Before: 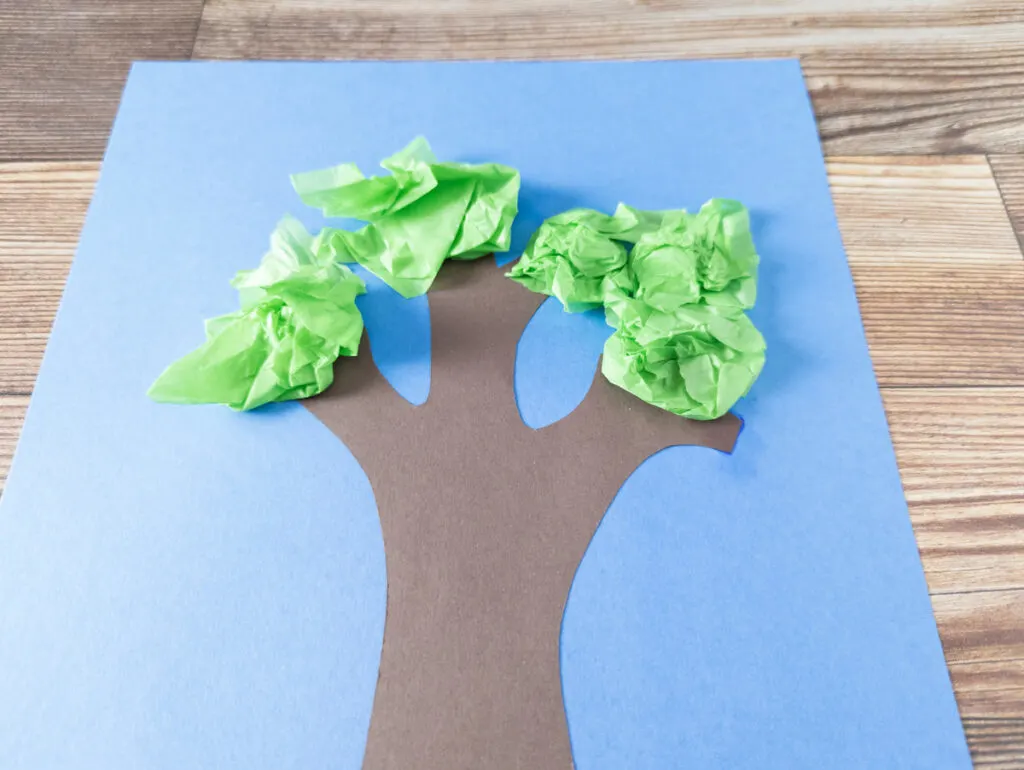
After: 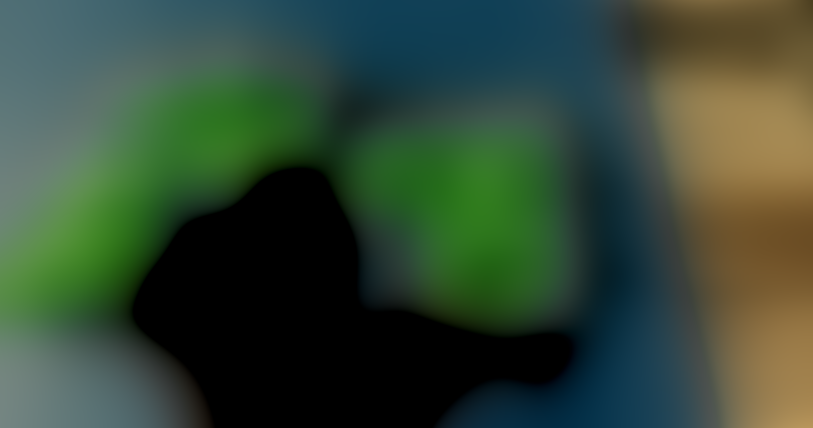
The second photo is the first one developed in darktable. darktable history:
lowpass: radius 31.92, contrast 1.72, brightness -0.98, saturation 0.94
local contrast: mode bilateral grid, contrast 20, coarseness 50, detail 120%, midtone range 0.2
color balance: mode lift, gamma, gain (sRGB), lift [1.014, 0.966, 0.918, 0.87], gamma [0.86, 0.734, 0.918, 0.976], gain [1.063, 1.13, 1.063, 0.86]
rgb levels: levels [[0.029, 0.461, 0.922], [0, 0.5, 1], [0, 0.5, 1]]
tone equalizer: -8 EV -0.002 EV, -7 EV 0.005 EV, -6 EV -0.008 EV, -5 EV 0.007 EV, -4 EV -0.042 EV, -3 EV -0.233 EV, -2 EV -0.662 EV, -1 EV -0.983 EV, +0 EV -0.969 EV, smoothing diameter 2%, edges refinement/feathering 20, mask exposure compensation -1.57 EV, filter diffusion 5
haze removal: strength 0.29, distance 0.25, compatibility mode true, adaptive false
crop: left 18.38%, top 11.092%, right 2.134%, bottom 33.217%
color zones: curves: ch0 [(0.004, 0.305) (0.261, 0.623) (0.389, 0.399) (0.708, 0.571) (0.947, 0.34)]; ch1 [(0.025, 0.645) (0.229, 0.584) (0.326, 0.551) (0.484, 0.262) (0.757, 0.643)]
